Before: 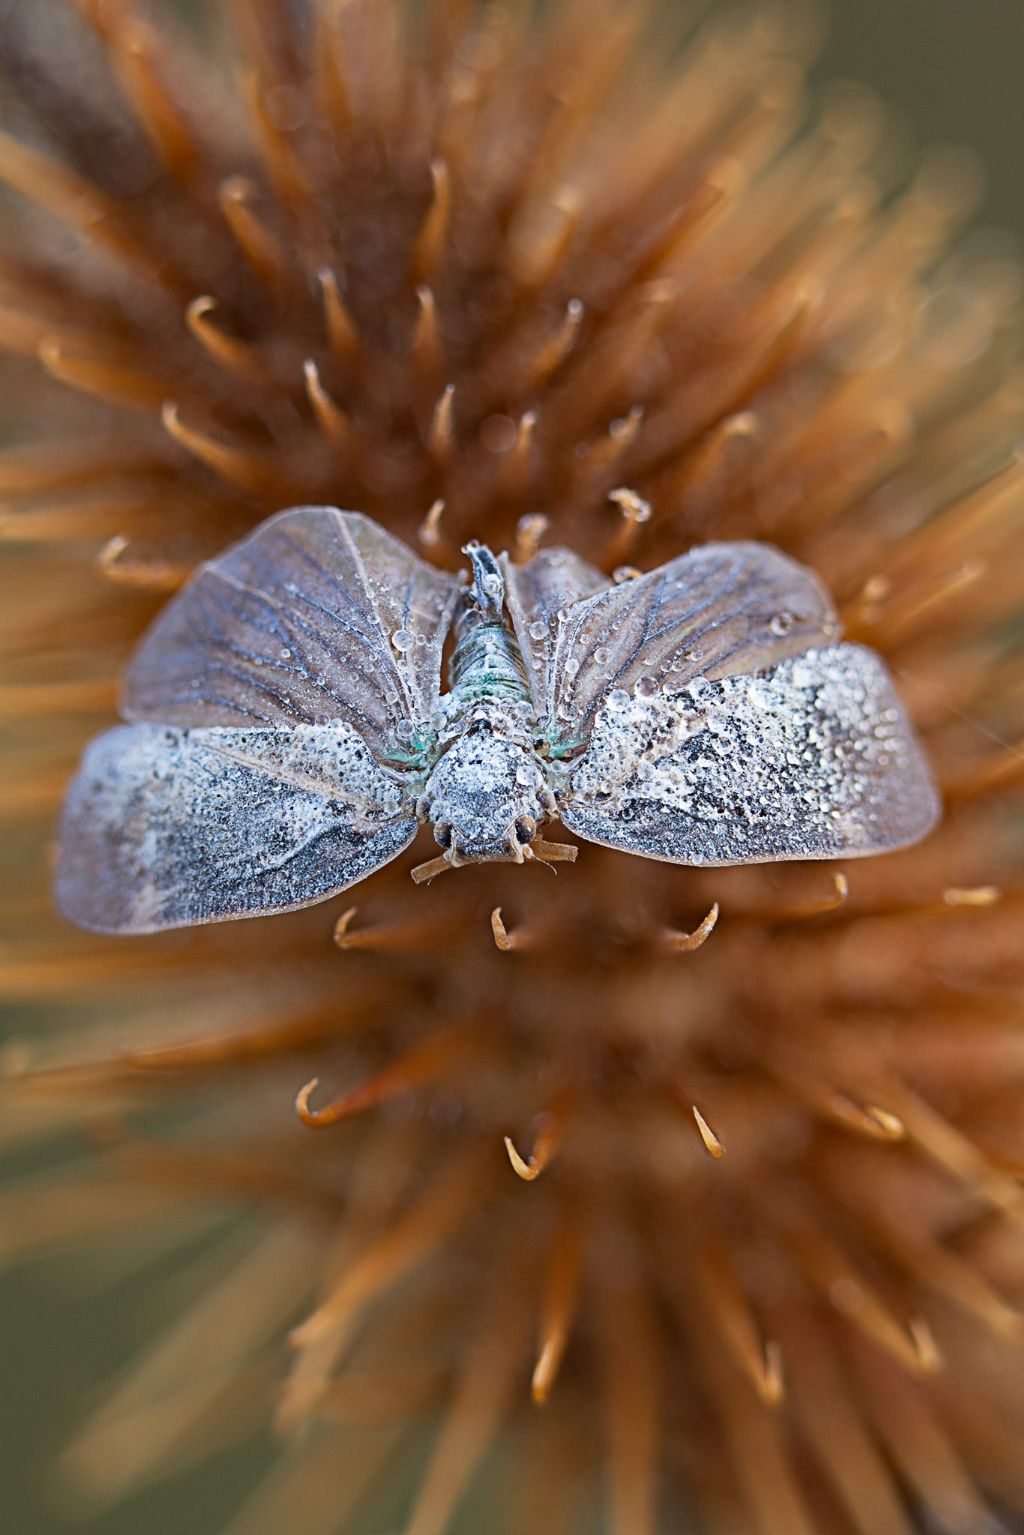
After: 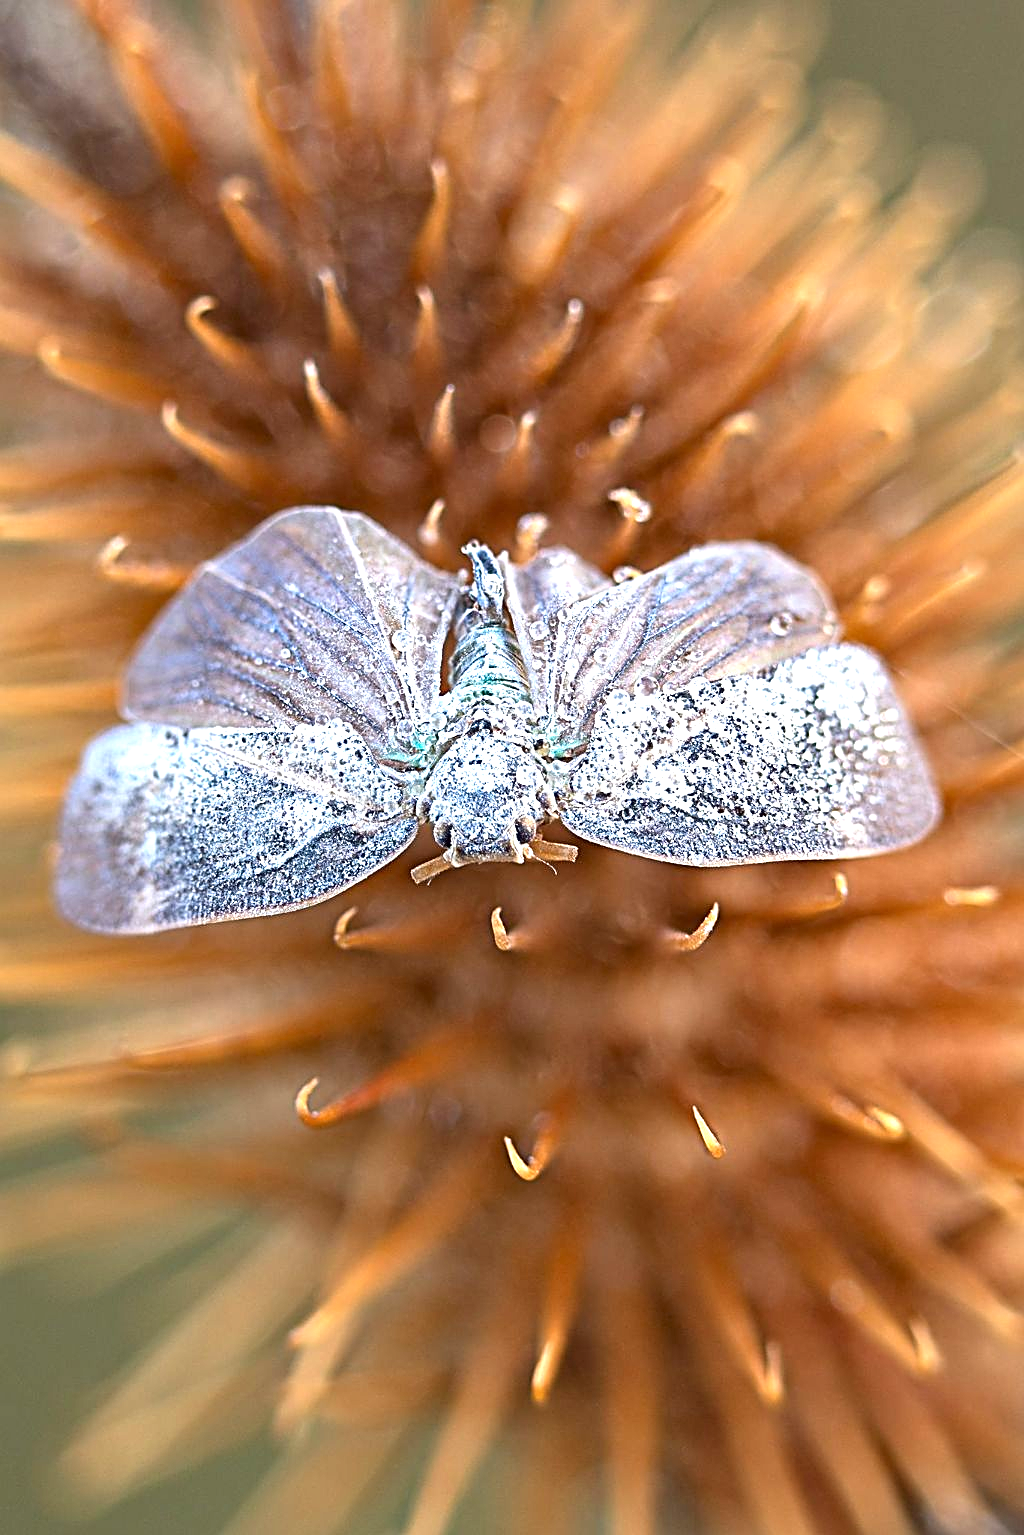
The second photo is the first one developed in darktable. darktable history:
sharpen: on, module defaults
exposure: black level correction 0, exposure 1.098 EV, compensate exposure bias true, compensate highlight preservation false
local contrast: mode bilateral grid, contrast 29, coarseness 16, detail 115%, midtone range 0.2
